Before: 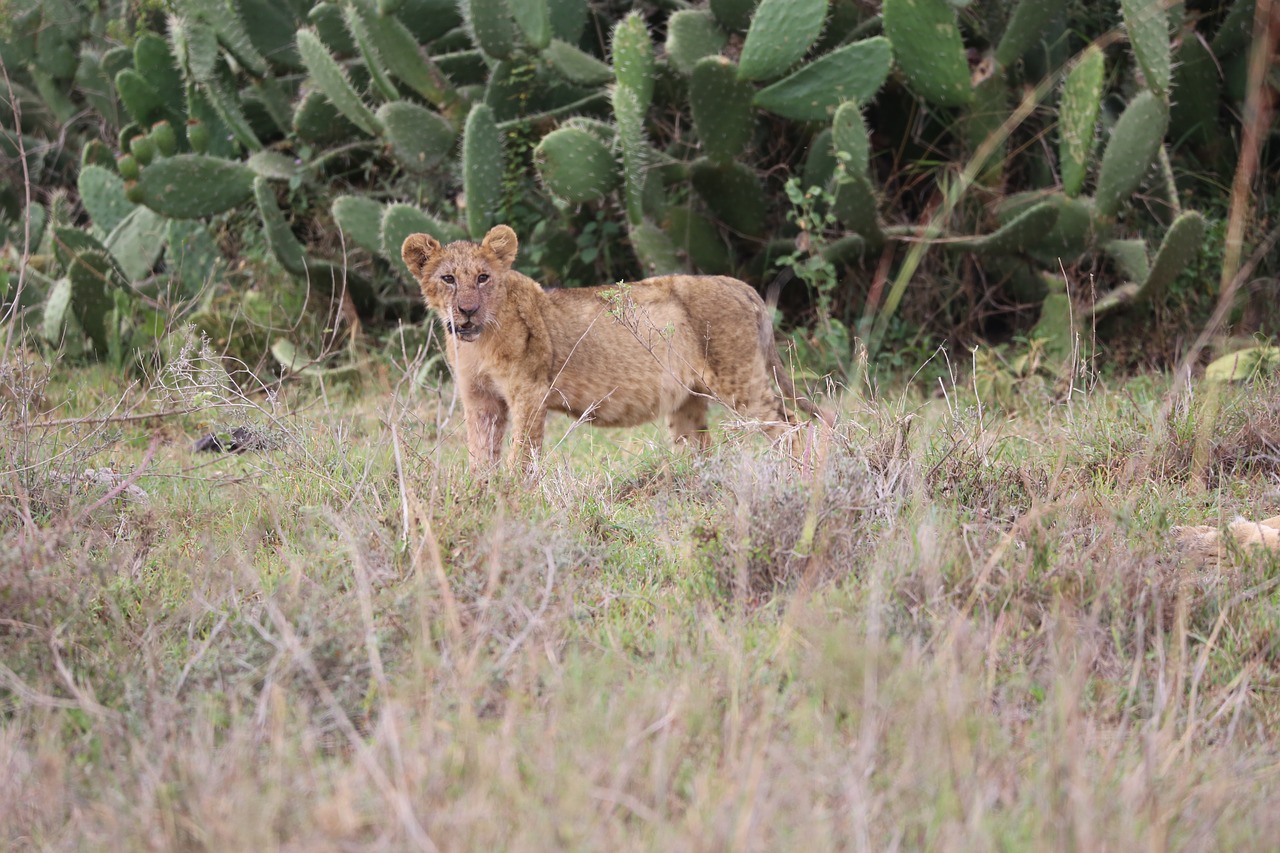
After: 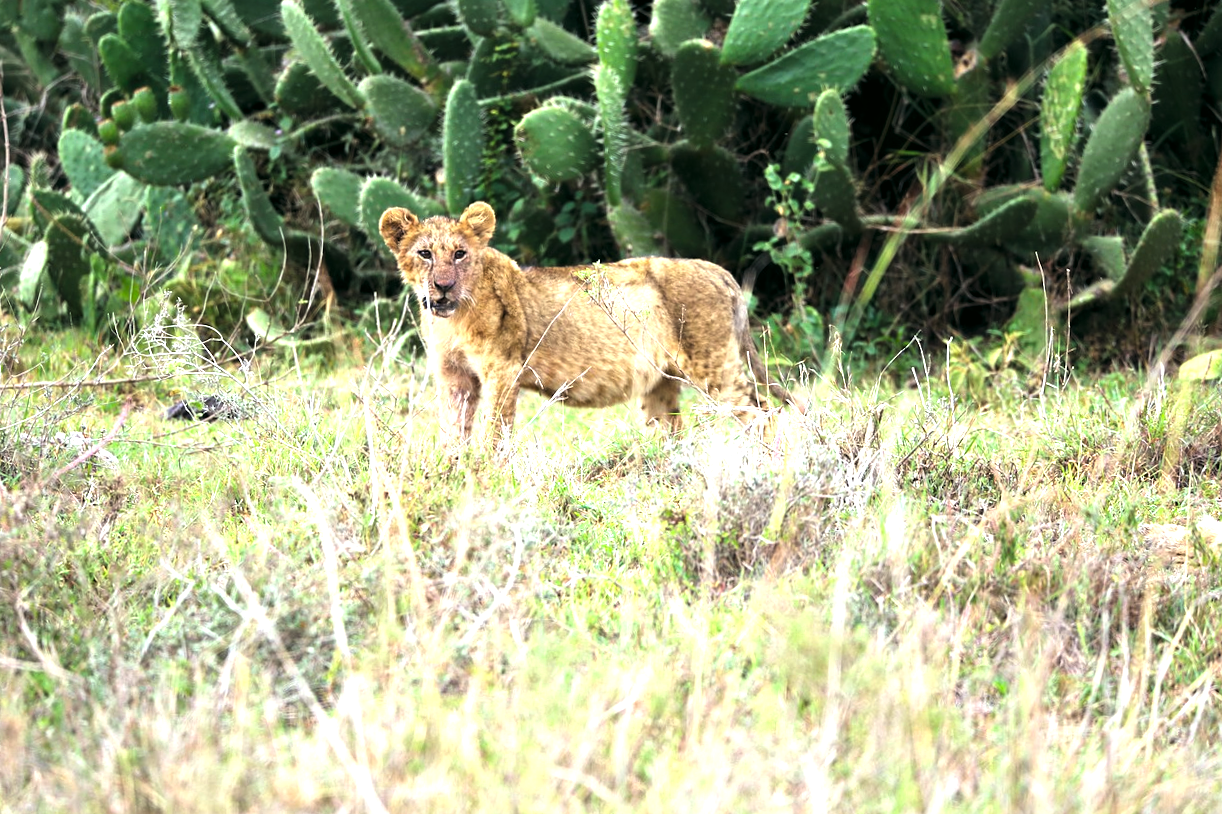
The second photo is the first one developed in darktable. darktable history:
crop and rotate: angle -1.81°
color correction: highlights a* -7.38, highlights b* 1.42, shadows a* -2.92, saturation 1.43
levels: levels [0.101, 0.578, 0.953]
exposure: exposure 1.064 EV, compensate exposure bias true, compensate highlight preservation false
